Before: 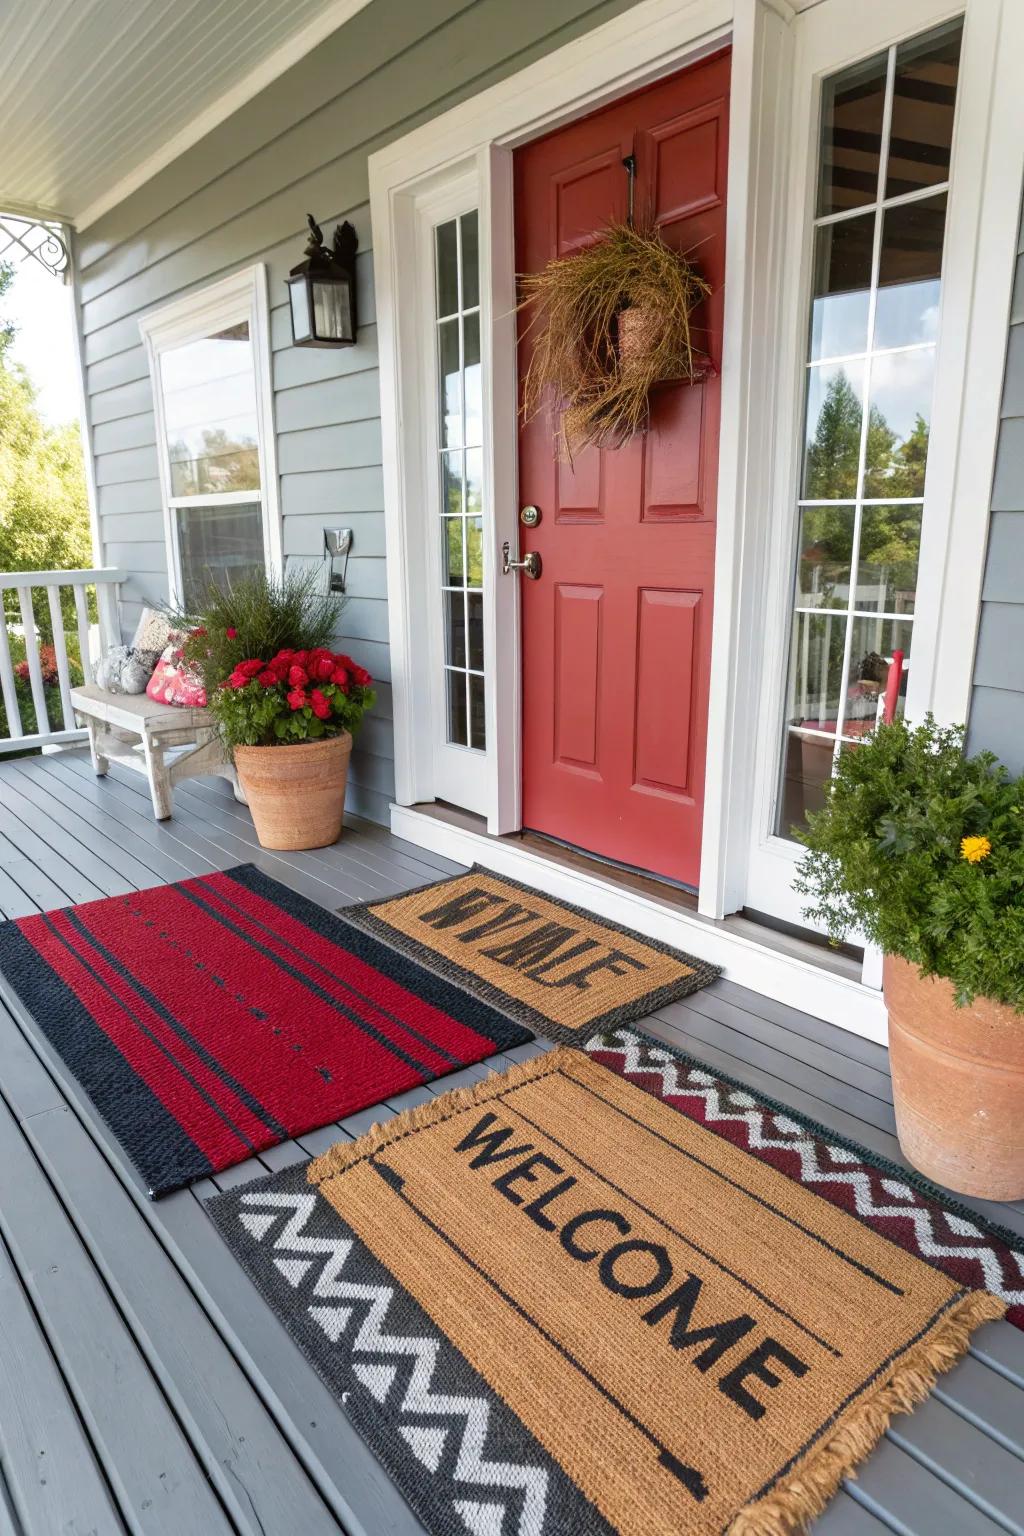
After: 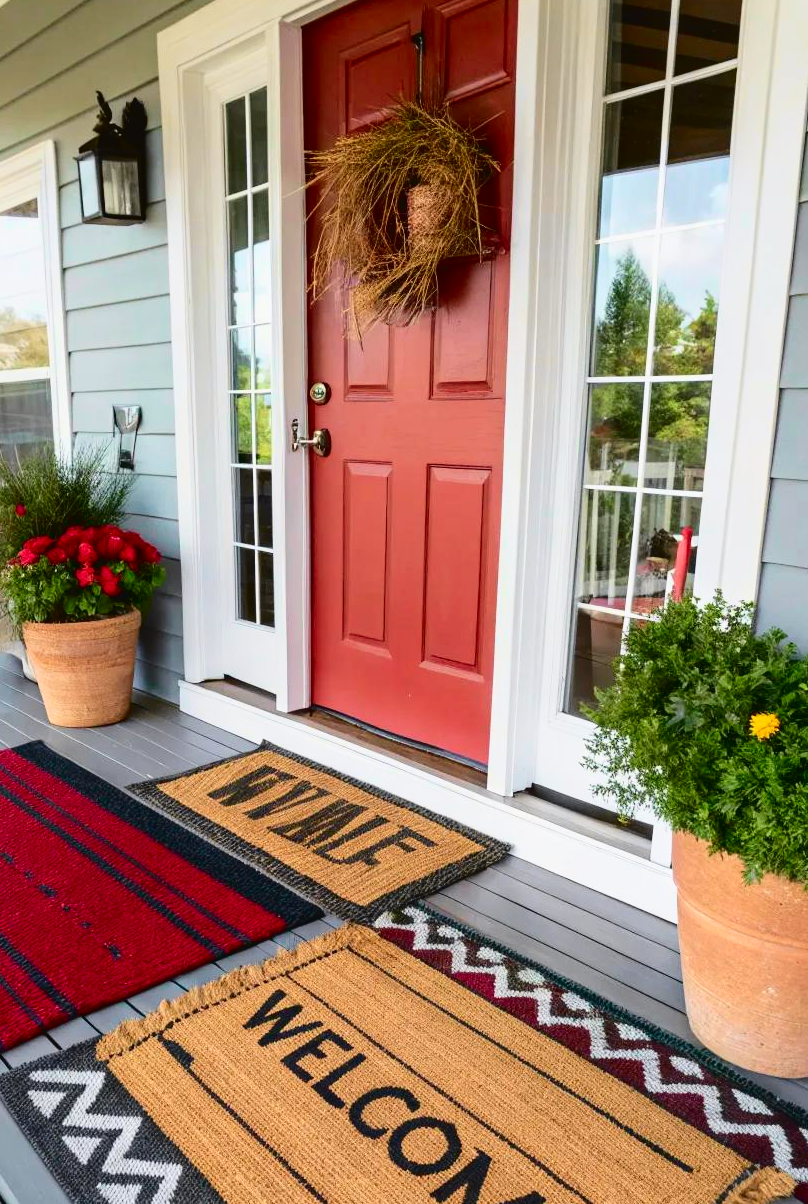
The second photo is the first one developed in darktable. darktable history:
tone curve: curves: ch0 [(0, 0.023) (0.132, 0.075) (0.256, 0.2) (0.454, 0.495) (0.708, 0.78) (0.844, 0.896) (1, 0.98)]; ch1 [(0, 0) (0.37, 0.308) (0.478, 0.46) (0.499, 0.5) (0.513, 0.508) (0.526, 0.533) (0.59, 0.612) (0.764, 0.804) (1, 1)]; ch2 [(0, 0) (0.312, 0.313) (0.461, 0.454) (0.48, 0.477) (0.503, 0.5) (0.526, 0.54) (0.564, 0.595) (0.631, 0.676) (0.713, 0.767) (0.985, 0.966)], color space Lab, independent channels, preserve colors none
crop and rotate: left 20.641%, top 8.043%, right 0.437%, bottom 13.53%
